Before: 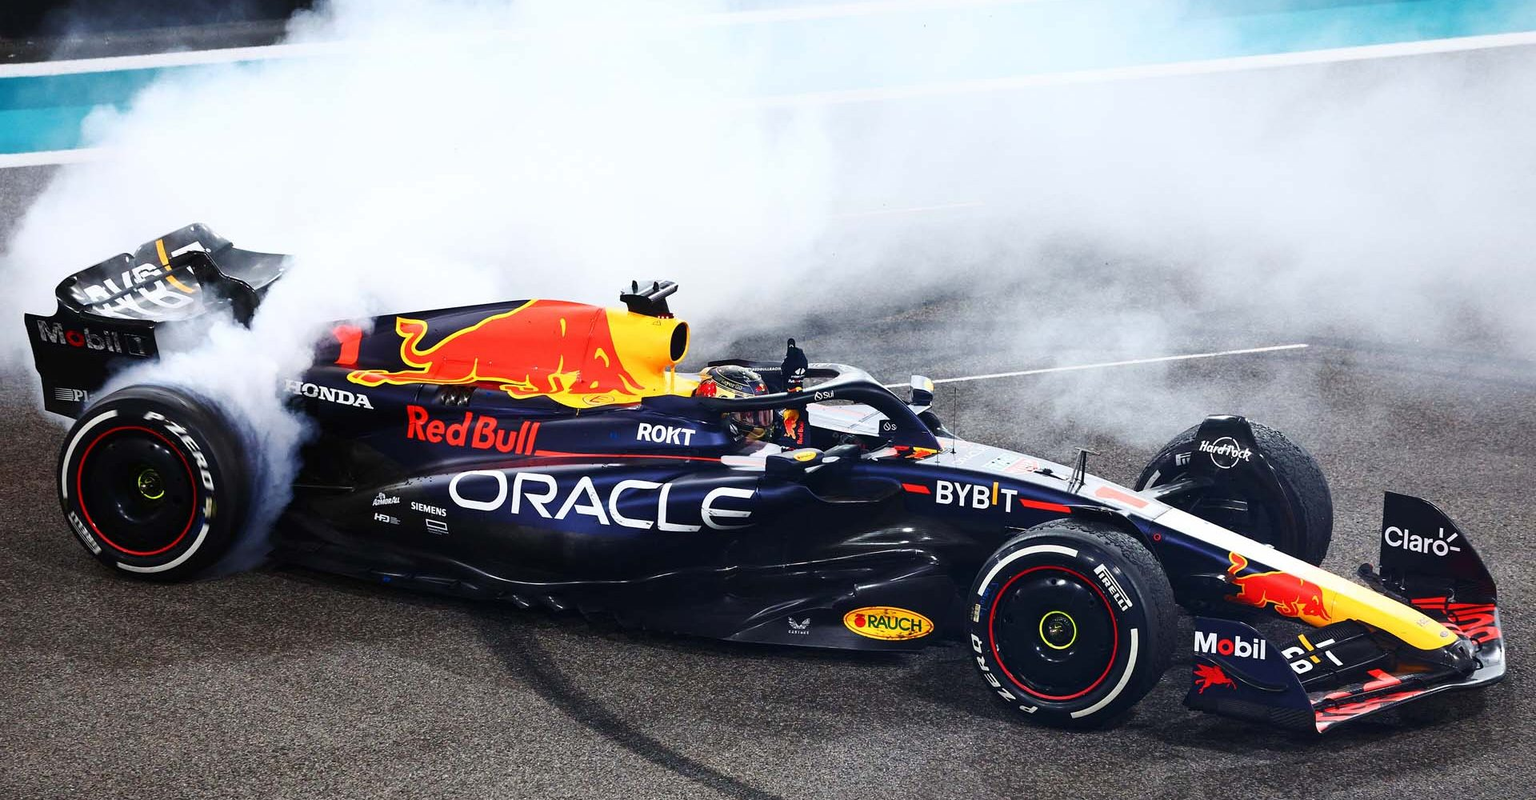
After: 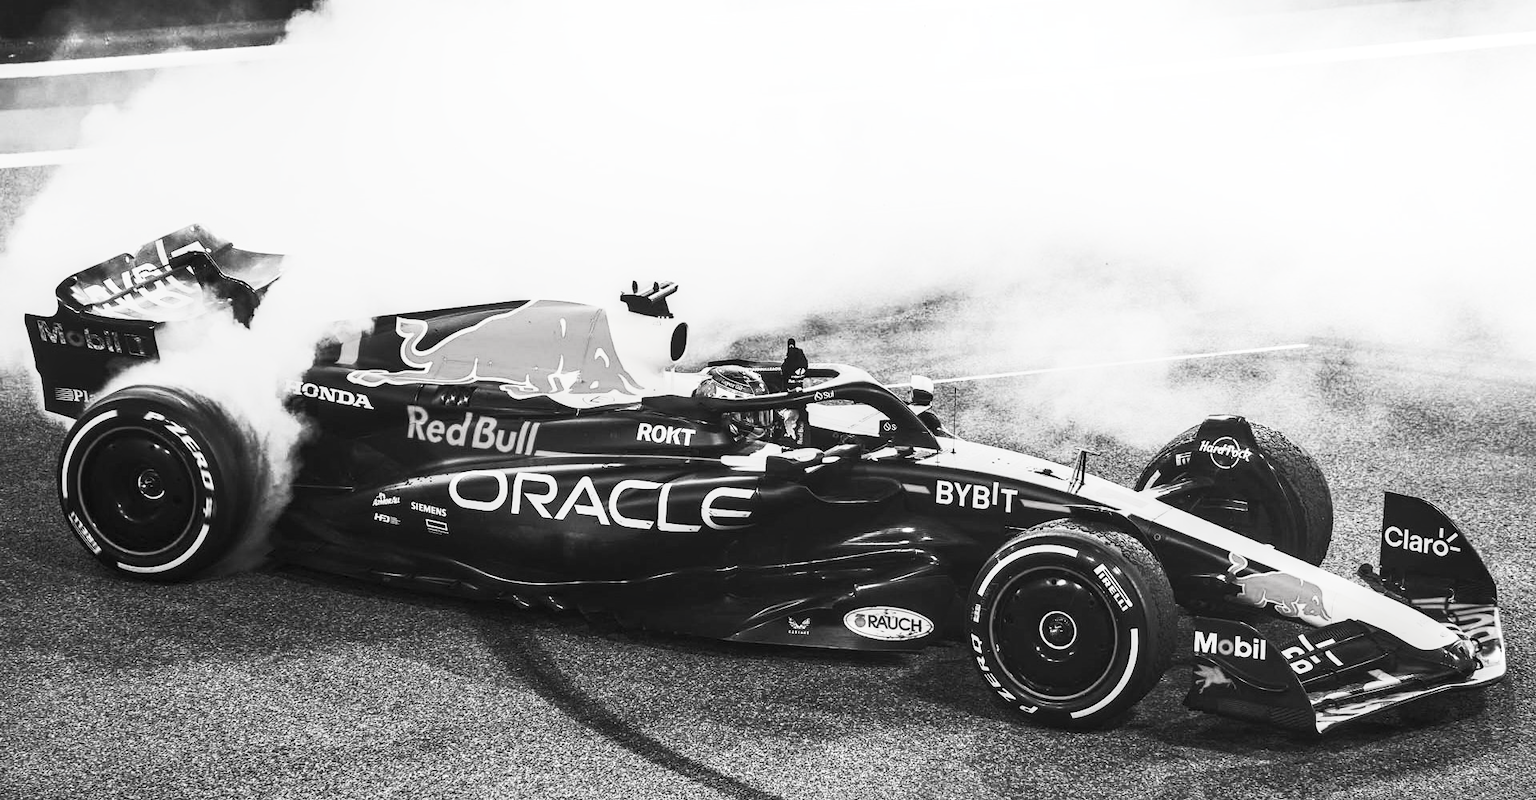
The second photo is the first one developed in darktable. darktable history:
local contrast: on, module defaults
contrast brightness saturation: contrast 0.524, brightness 0.472, saturation -0.992
